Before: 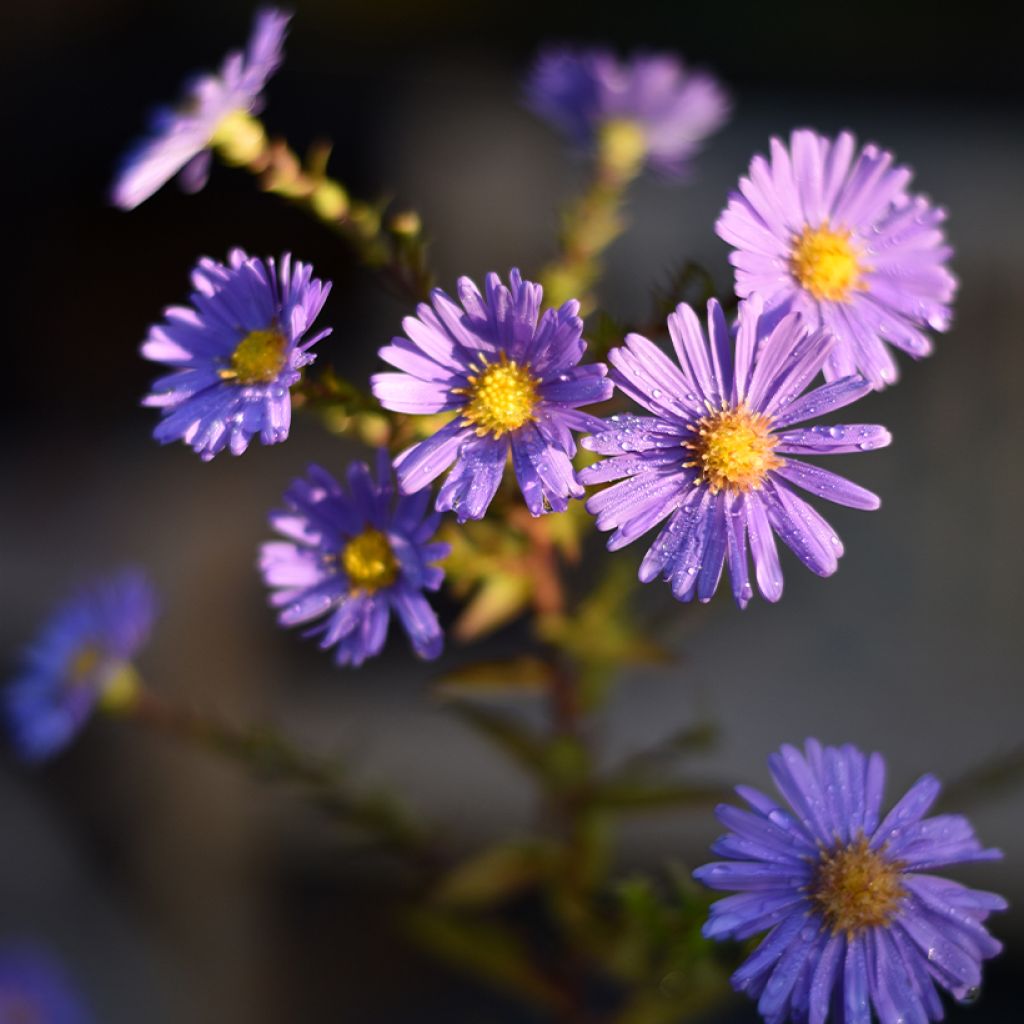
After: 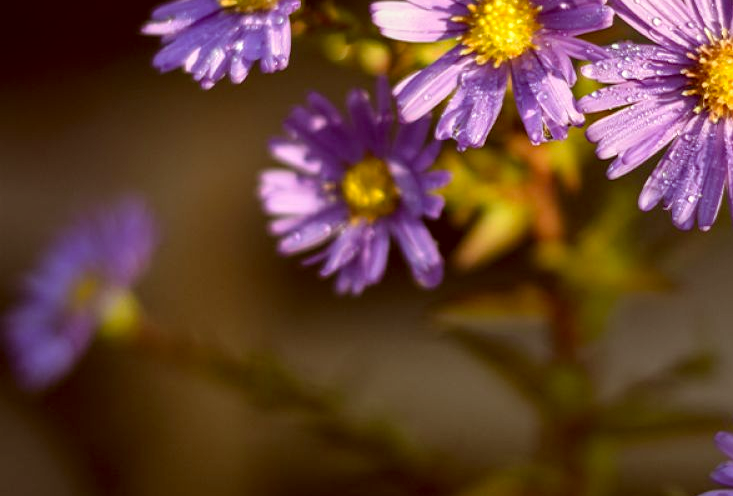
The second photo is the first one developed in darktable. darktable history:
levels: levels [0.018, 0.493, 1]
color correction: highlights a* -6.29, highlights b* 9.15, shadows a* 10.46, shadows b* 23.65
local contrast: on, module defaults
crop: top 36.347%, right 28.356%, bottom 15.181%
